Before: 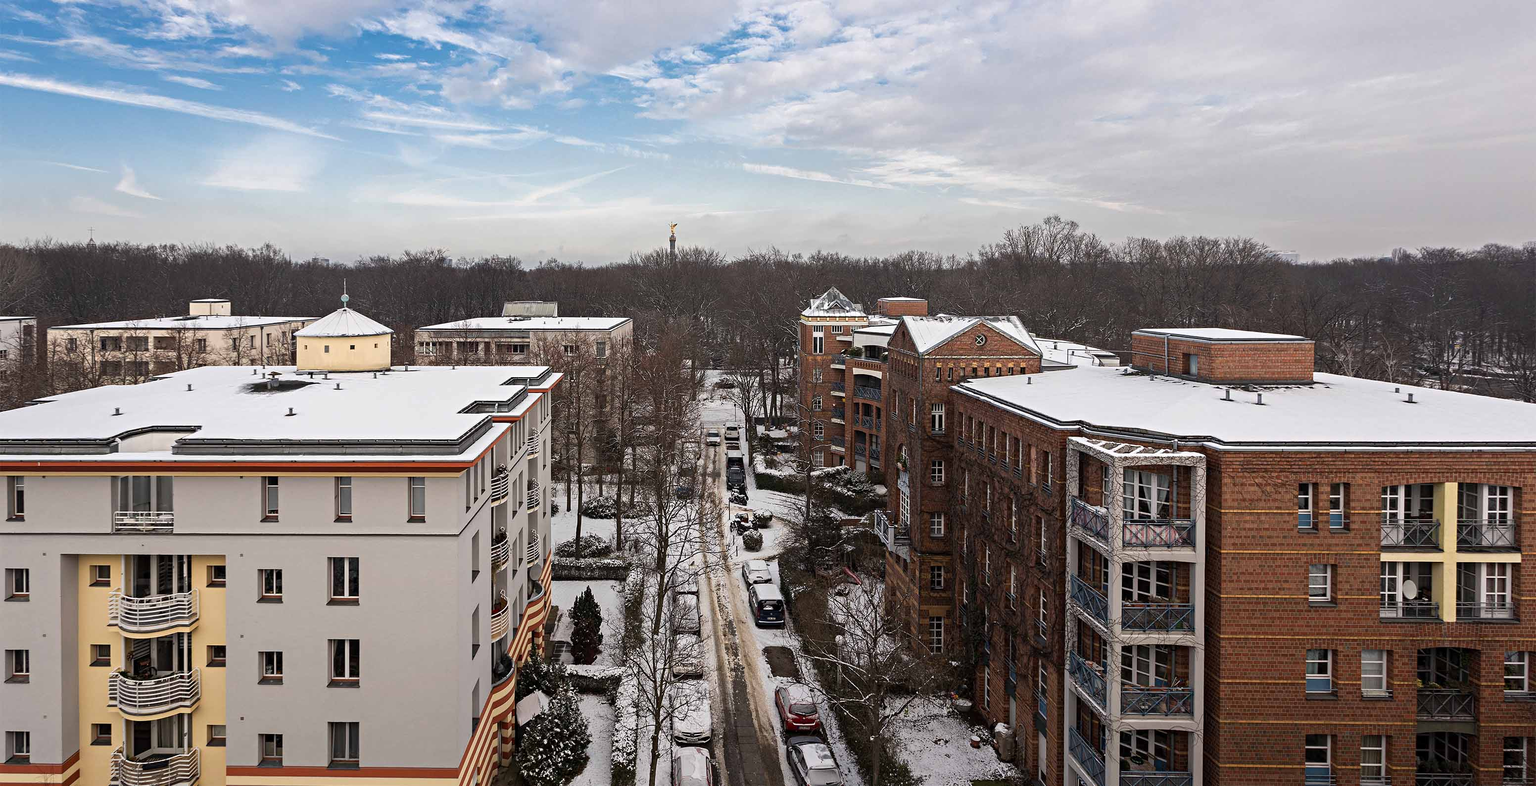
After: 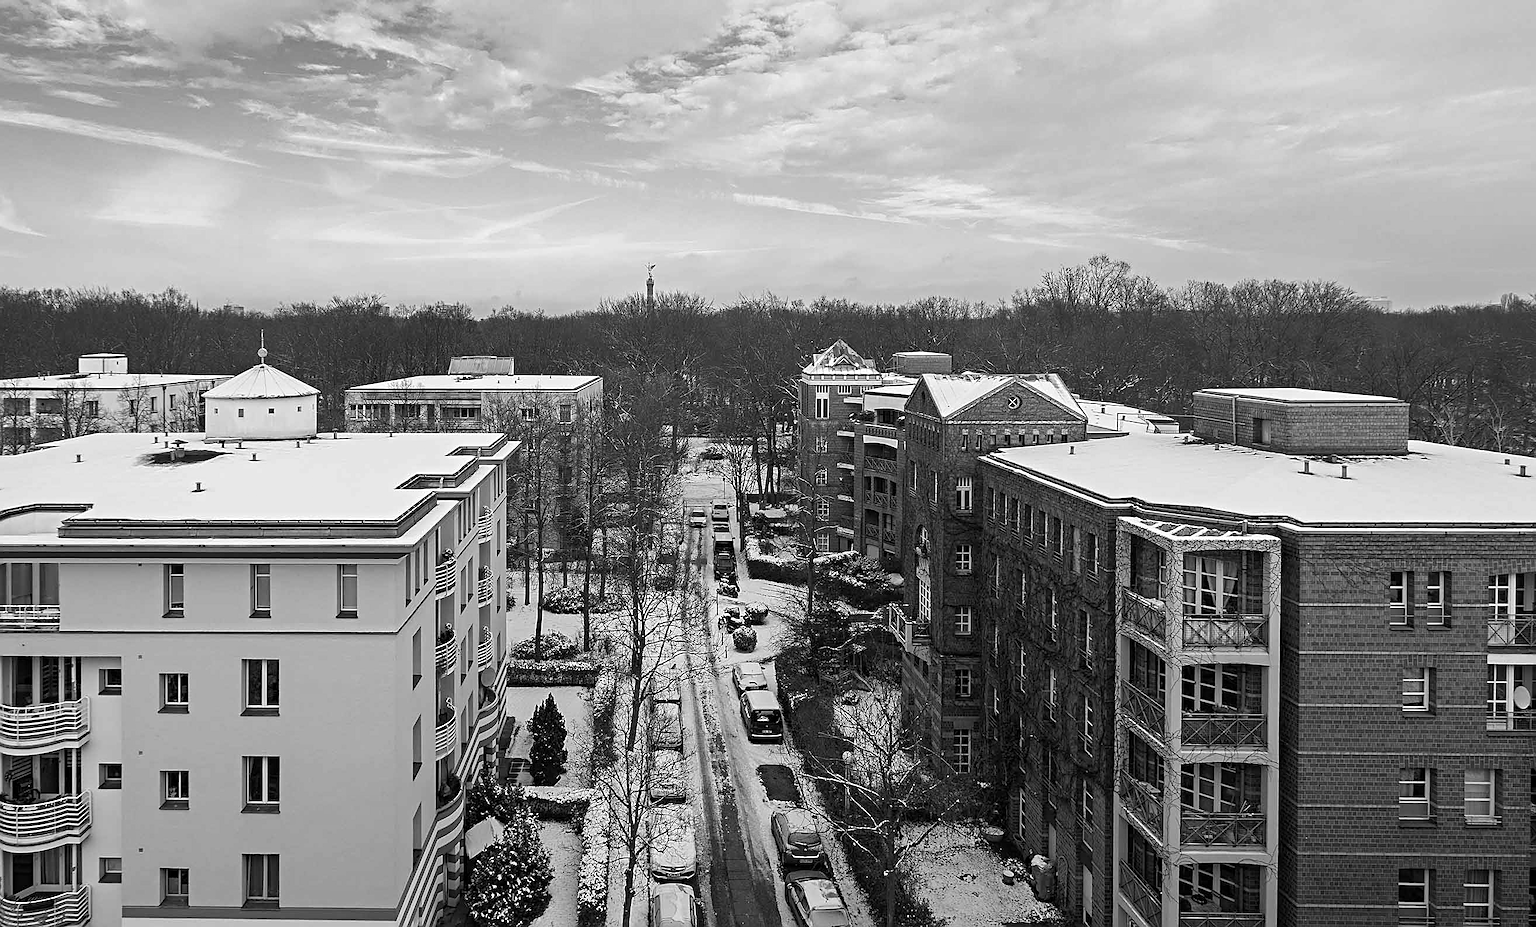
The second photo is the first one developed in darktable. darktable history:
monochrome: on, module defaults
crop: left 8.026%, right 7.374%
sharpen: radius 1.967
